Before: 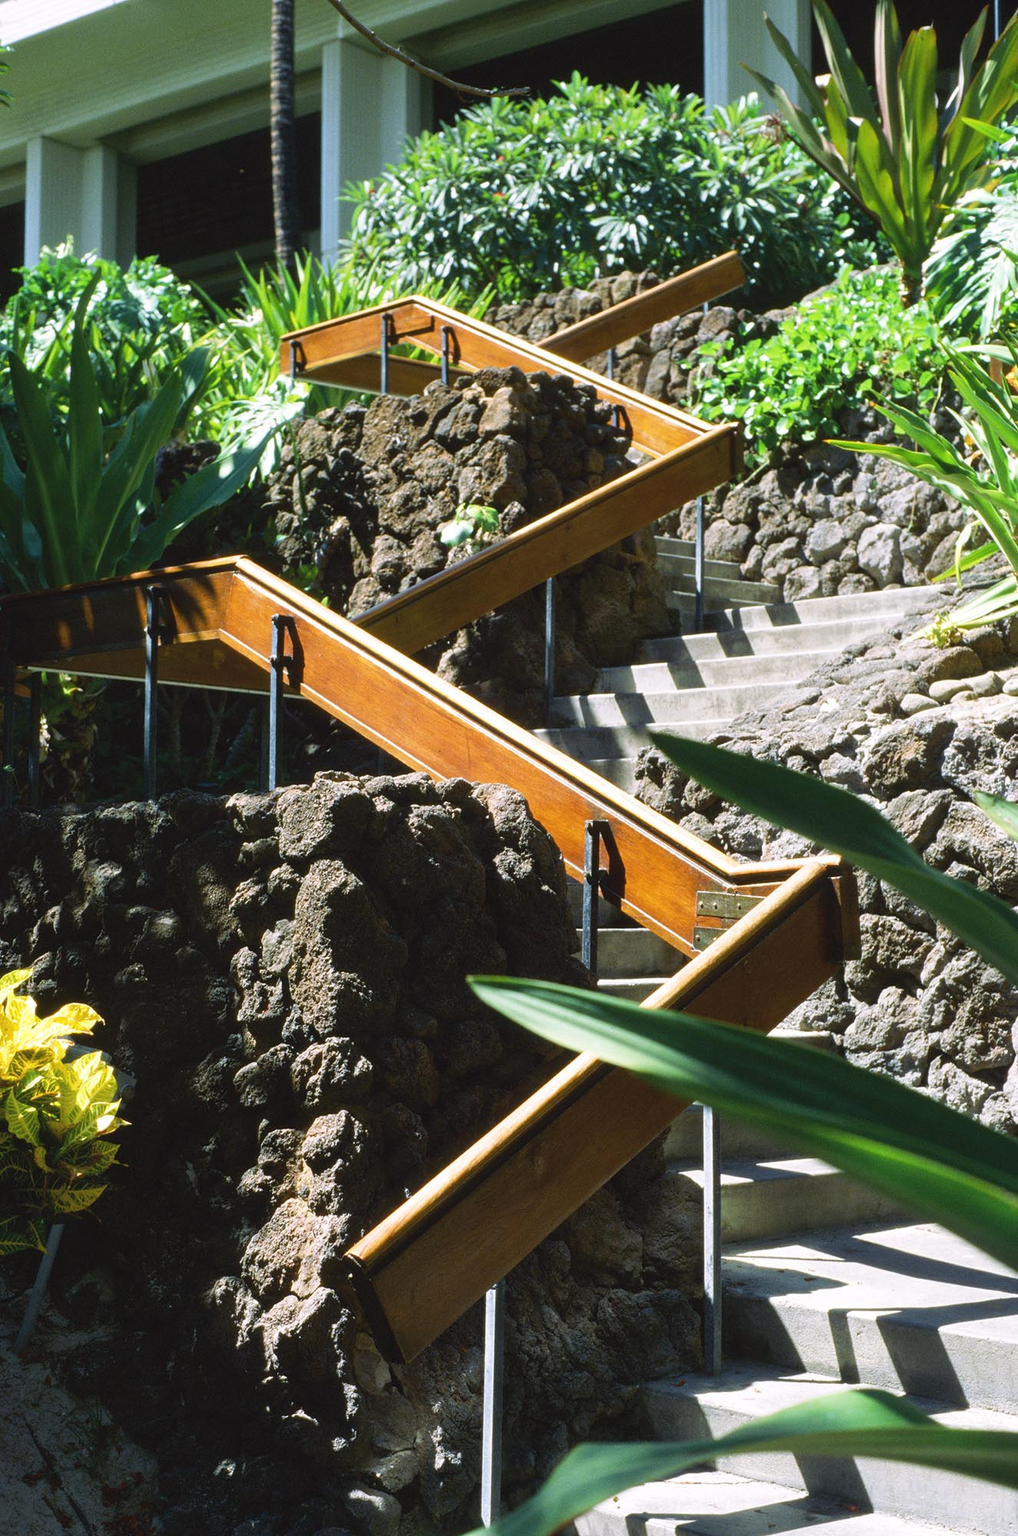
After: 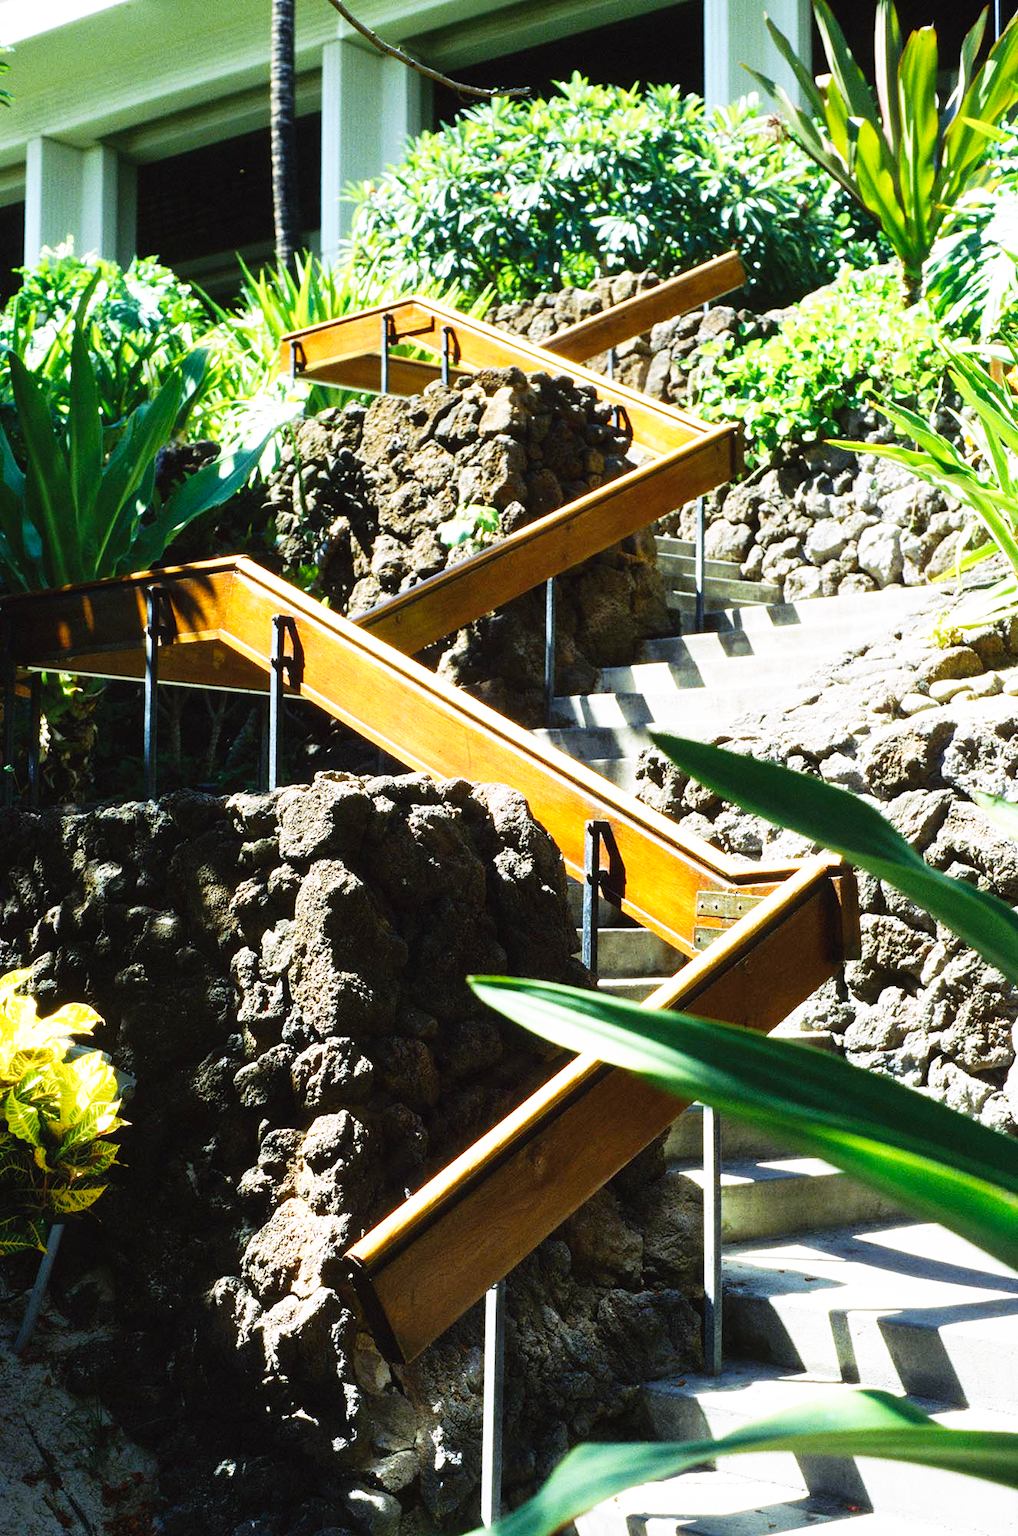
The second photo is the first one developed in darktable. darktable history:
base curve: curves: ch0 [(0, 0) (0.007, 0.004) (0.027, 0.03) (0.046, 0.07) (0.207, 0.54) (0.442, 0.872) (0.673, 0.972) (1, 1)], preserve colors none
white balance: emerald 1
